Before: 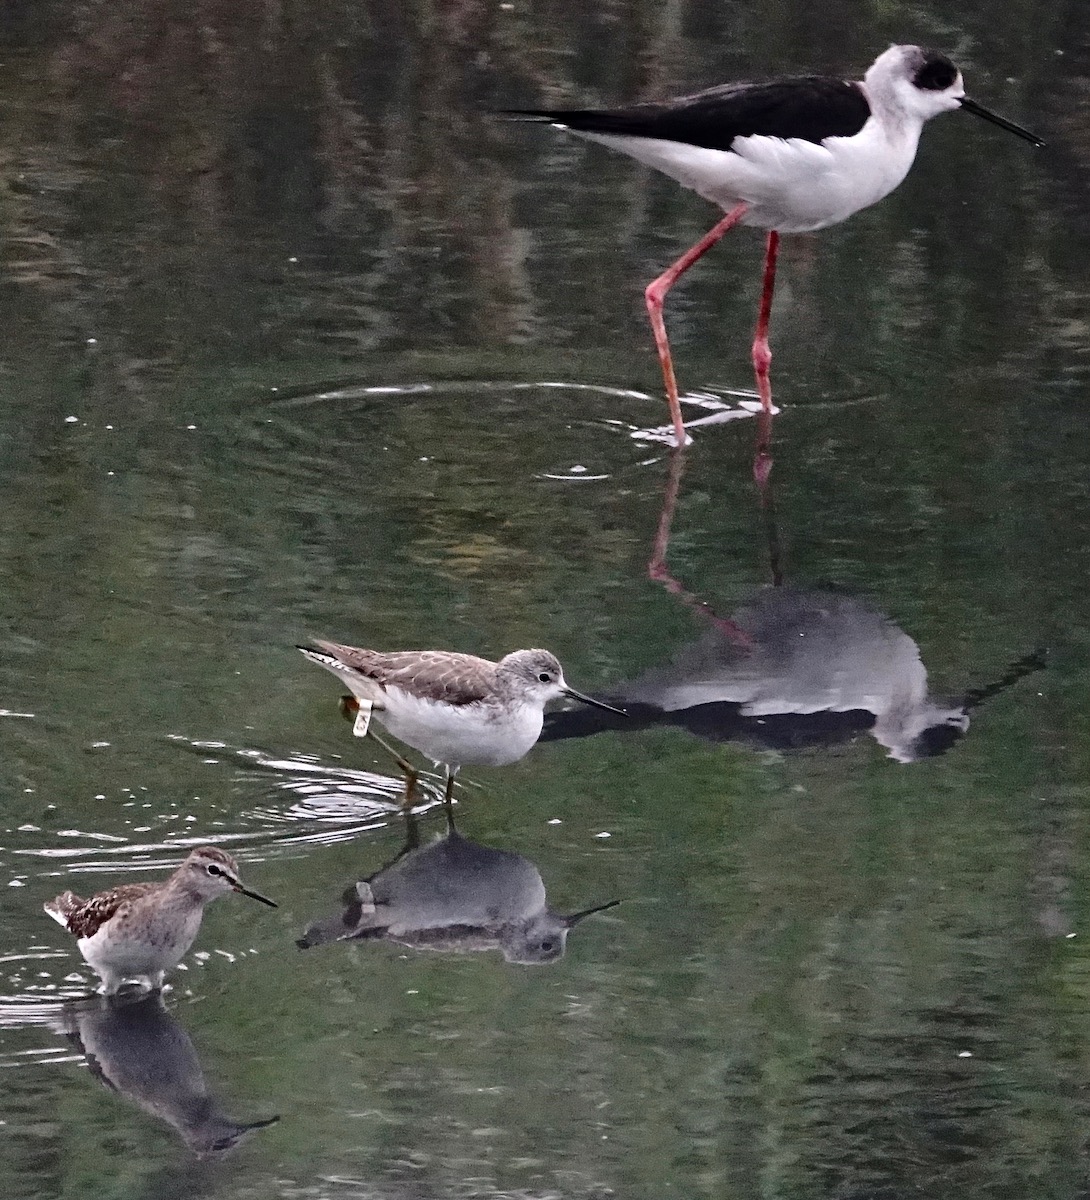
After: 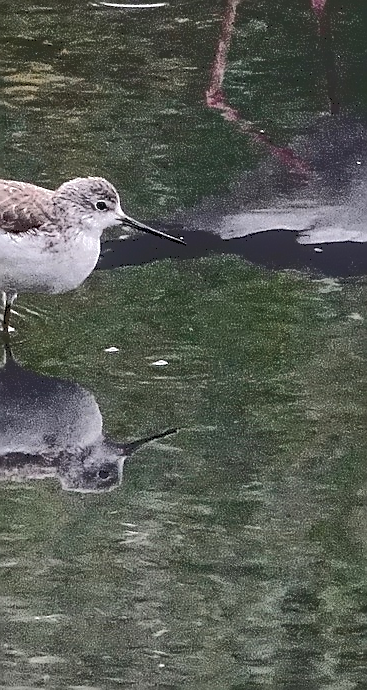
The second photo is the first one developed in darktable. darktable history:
sharpen: radius 1.393, amount 1.24, threshold 0.701
local contrast: on, module defaults
crop: left 40.693%, top 39.35%, right 25.617%, bottom 3.138%
tone curve: curves: ch0 [(0, 0) (0.003, 0.198) (0.011, 0.198) (0.025, 0.198) (0.044, 0.198) (0.069, 0.201) (0.1, 0.202) (0.136, 0.207) (0.177, 0.212) (0.224, 0.222) (0.277, 0.27) (0.335, 0.332) (0.399, 0.422) (0.468, 0.542) (0.543, 0.626) (0.623, 0.698) (0.709, 0.764) (0.801, 0.82) (0.898, 0.863) (1, 1)], color space Lab, independent channels, preserve colors none
